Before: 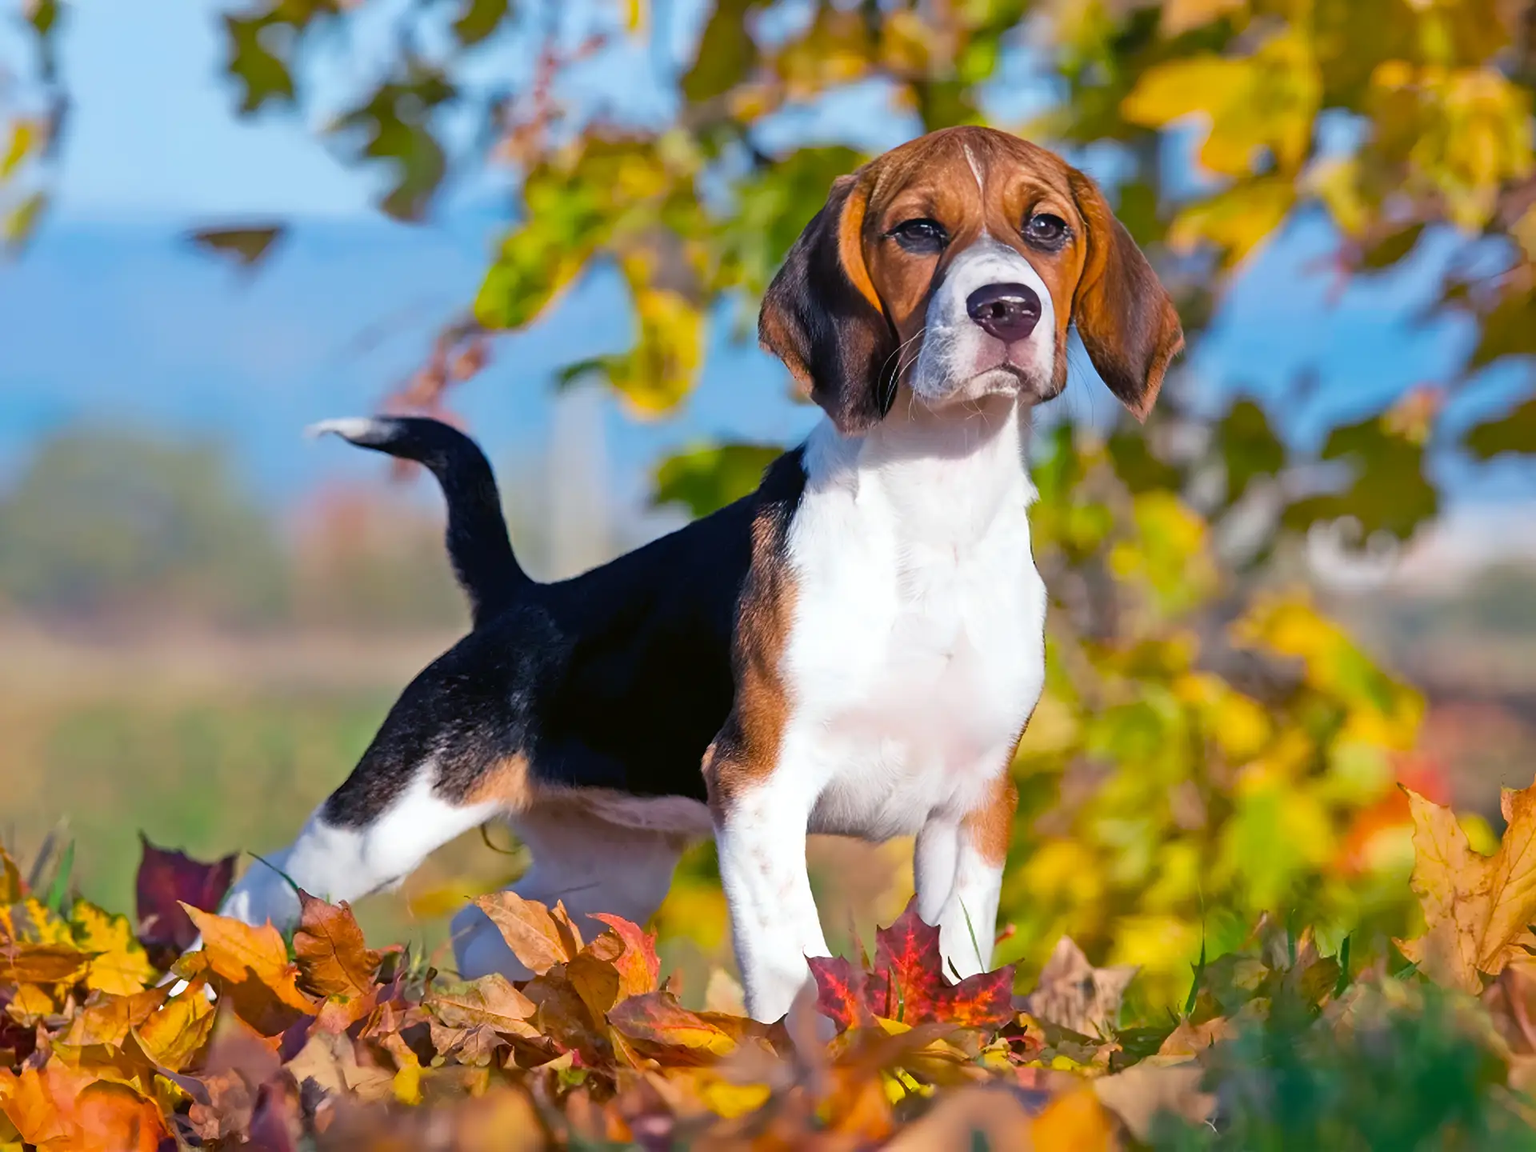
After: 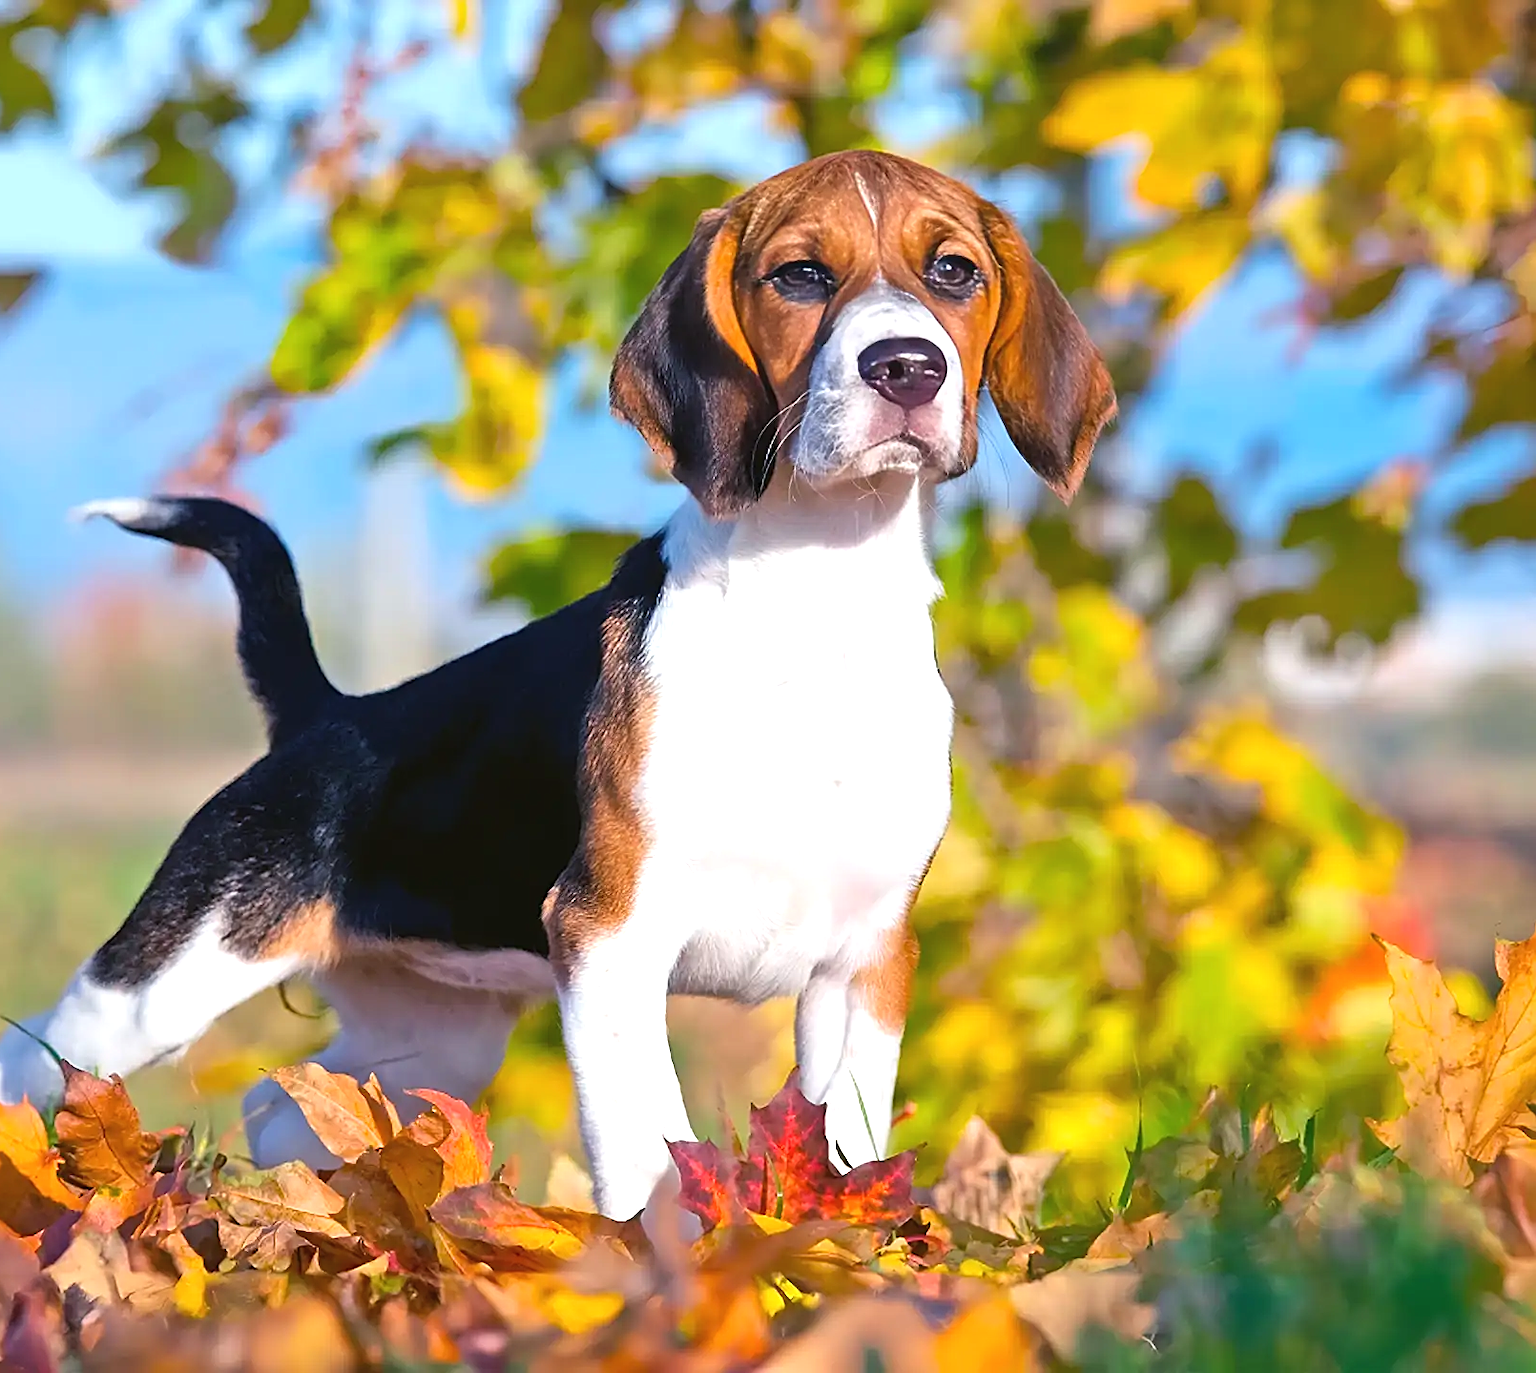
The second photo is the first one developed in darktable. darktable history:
crop: left 16.109%
exposure: black level correction -0.002, exposure 0.541 EV, compensate highlight preservation false
sharpen: on, module defaults
